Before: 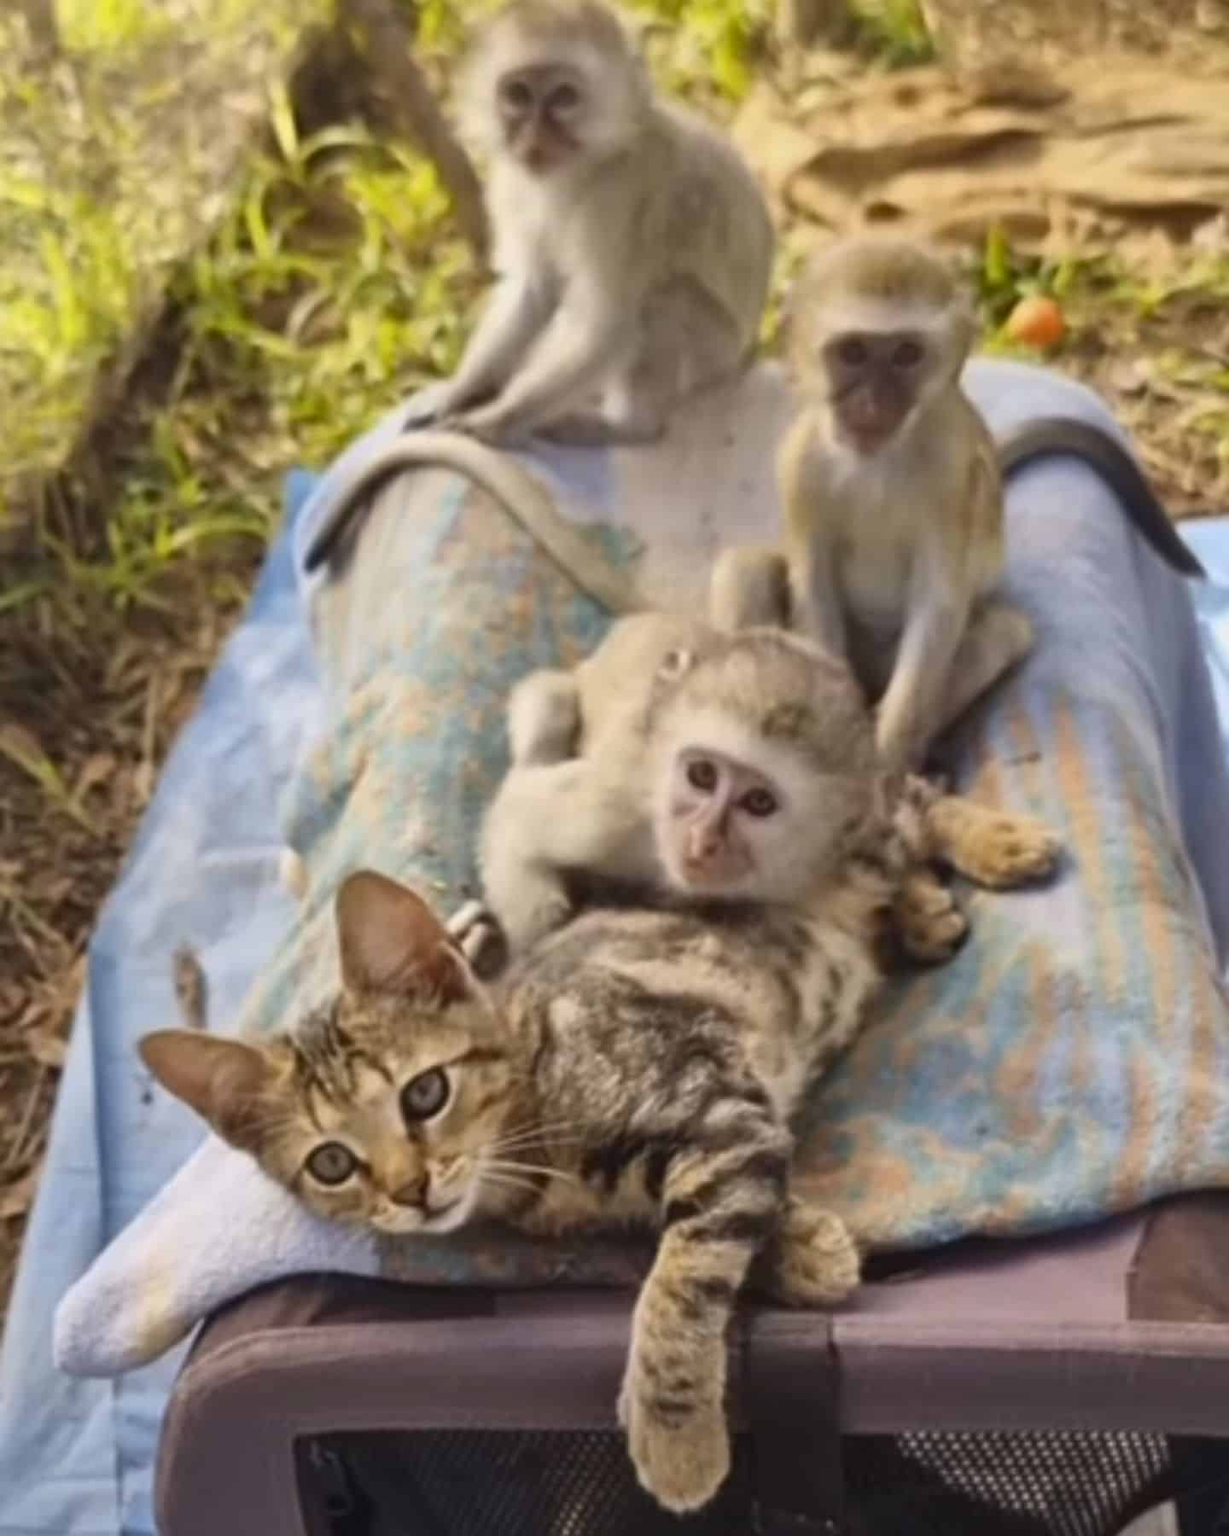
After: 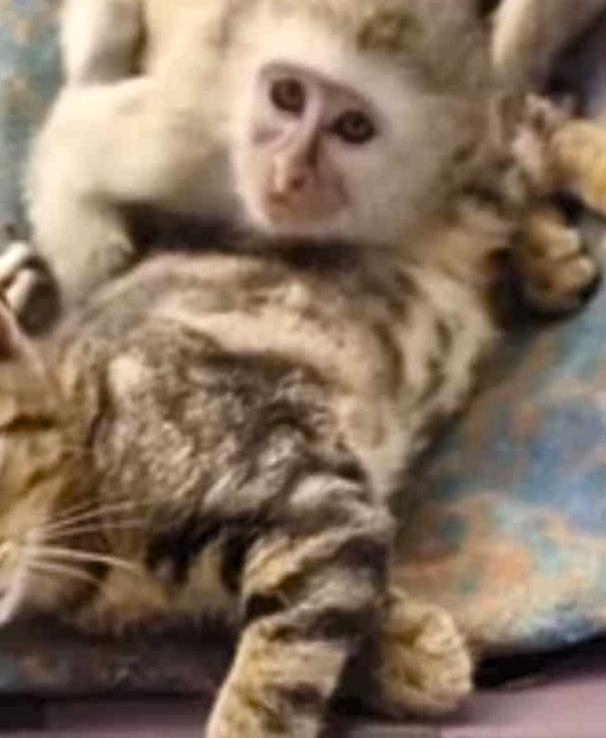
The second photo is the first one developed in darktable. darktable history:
crop: left 37.221%, top 45.169%, right 20.63%, bottom 13.777%
exposure: exposure 0.2 EV, compensate highlight preservation false
levels: mode automatic, black 0.023%, white 99.97%, levels [0.062, 0.494, 0.925]
color balance rgb: perceptual saturation grading › global saturation 20%, perceptual saturation grading › highlights -25%, perceptual saturation grading › shadows 25%
